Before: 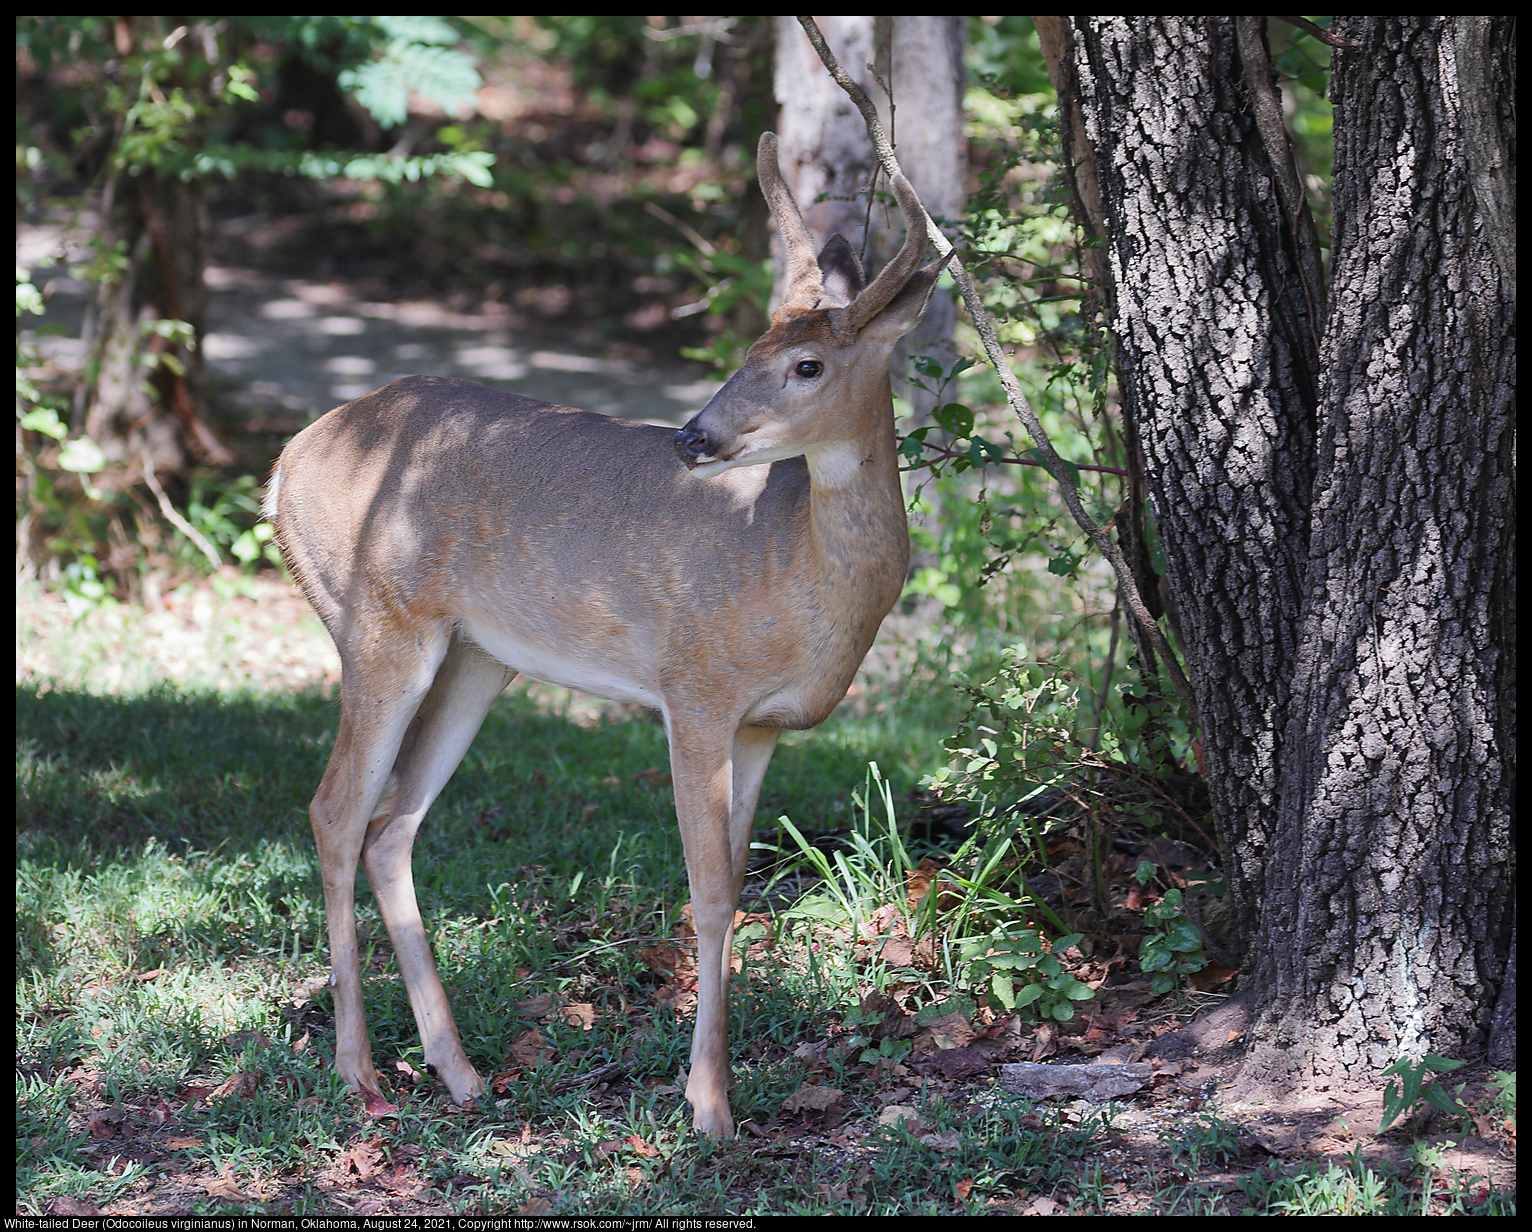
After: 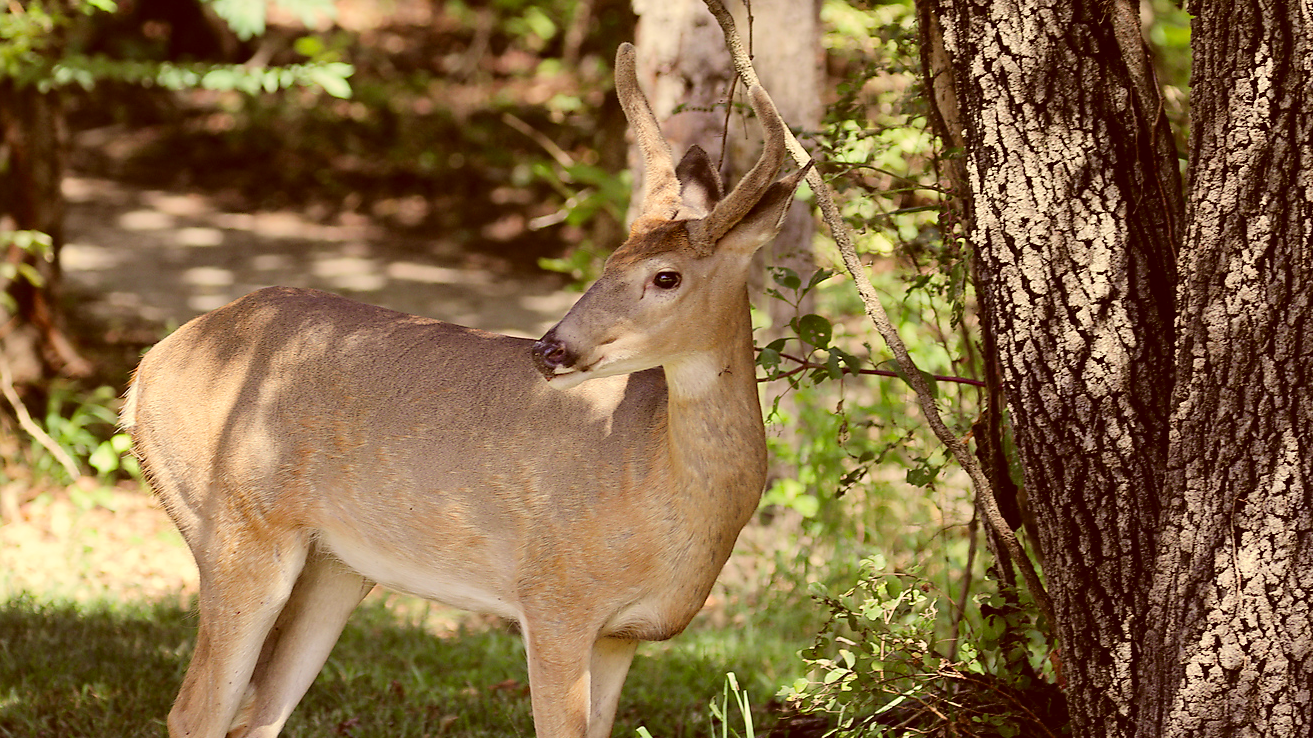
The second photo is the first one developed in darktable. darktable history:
tone curve: curves: ch0 [(0, 0) (0.003, 0.01) (0.011, 0.01) (0.025, 0.011) (0.044, 0.019) (0.069, 0.032) (0.1, 0.054) (0.136, 0.088) (0.177, 0.138) (0.224, 0.214) (0.277, 0.297) (0.335, 0.391) (0.399, 0.469) (0.468, 0.551) (0.543, 0.622) (0.623, 0.699) (0.709, 0.775) (0.801, 0.85) (0.898, 0.929) (1, 1)], color space Lab, independent channels, preserve colors none
crop and rotate: left 9.304%, top 7.335%, right 4.96%, bottom 32.723%
color correction: highlights a* 1.21, highlights b* 24.54, shadows a* 15.43, shadows b* 24.44
